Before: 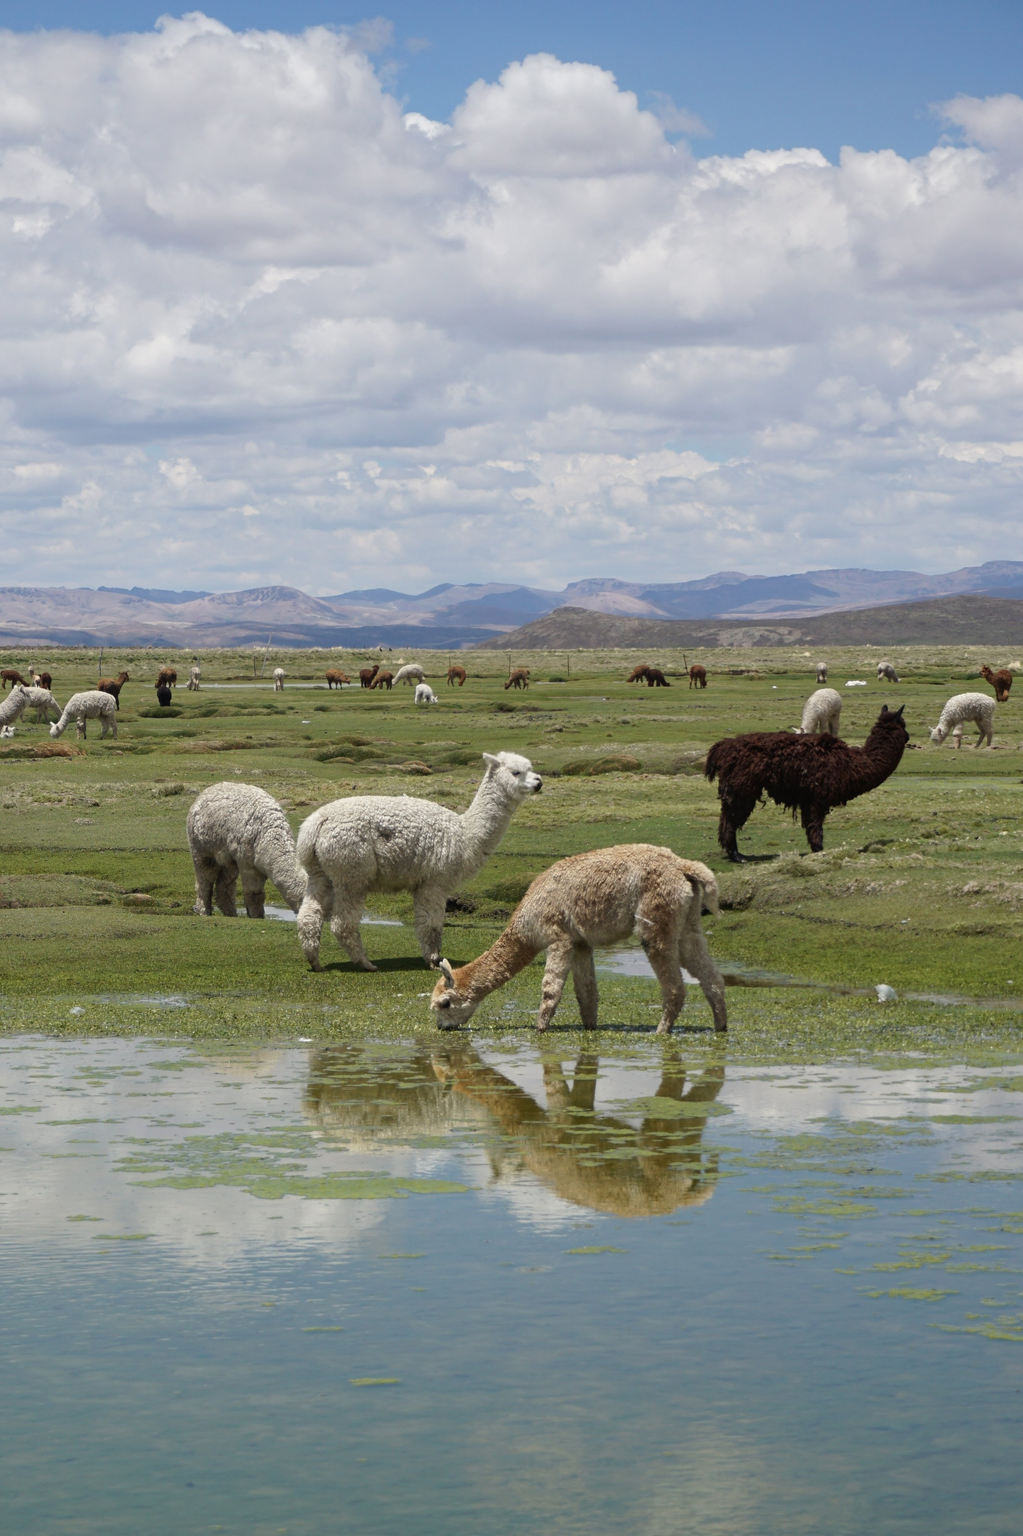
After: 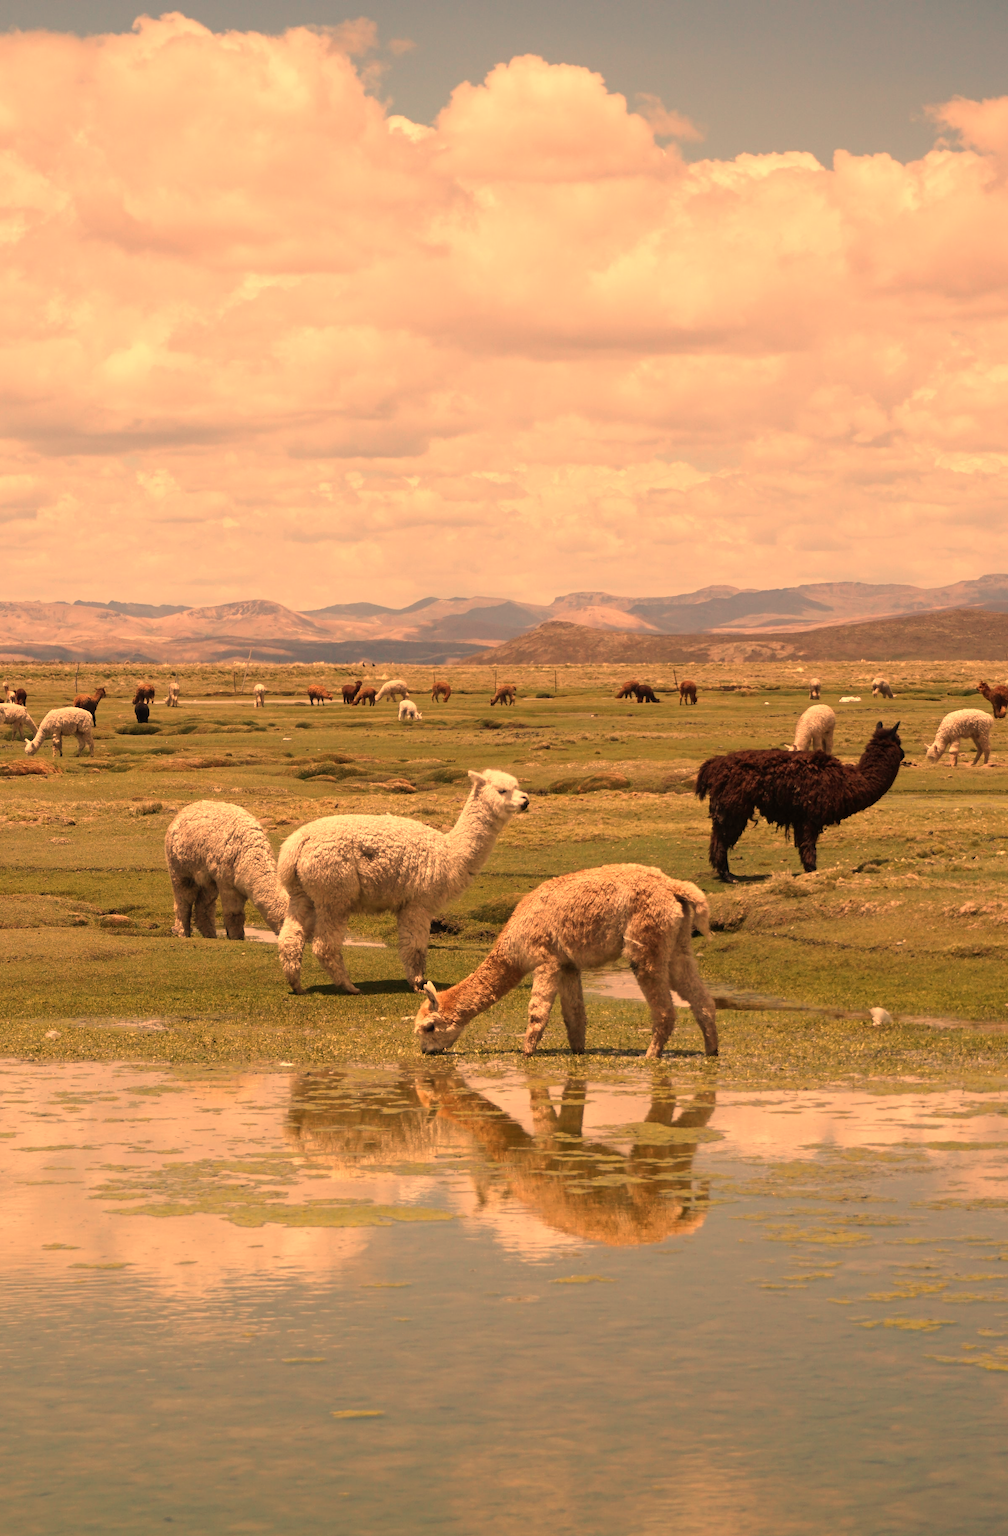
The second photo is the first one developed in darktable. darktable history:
white balance: red 1.467, blue 0.684
crop and rotate: left 2.536%, right 1.107%, bottom 2.246%
